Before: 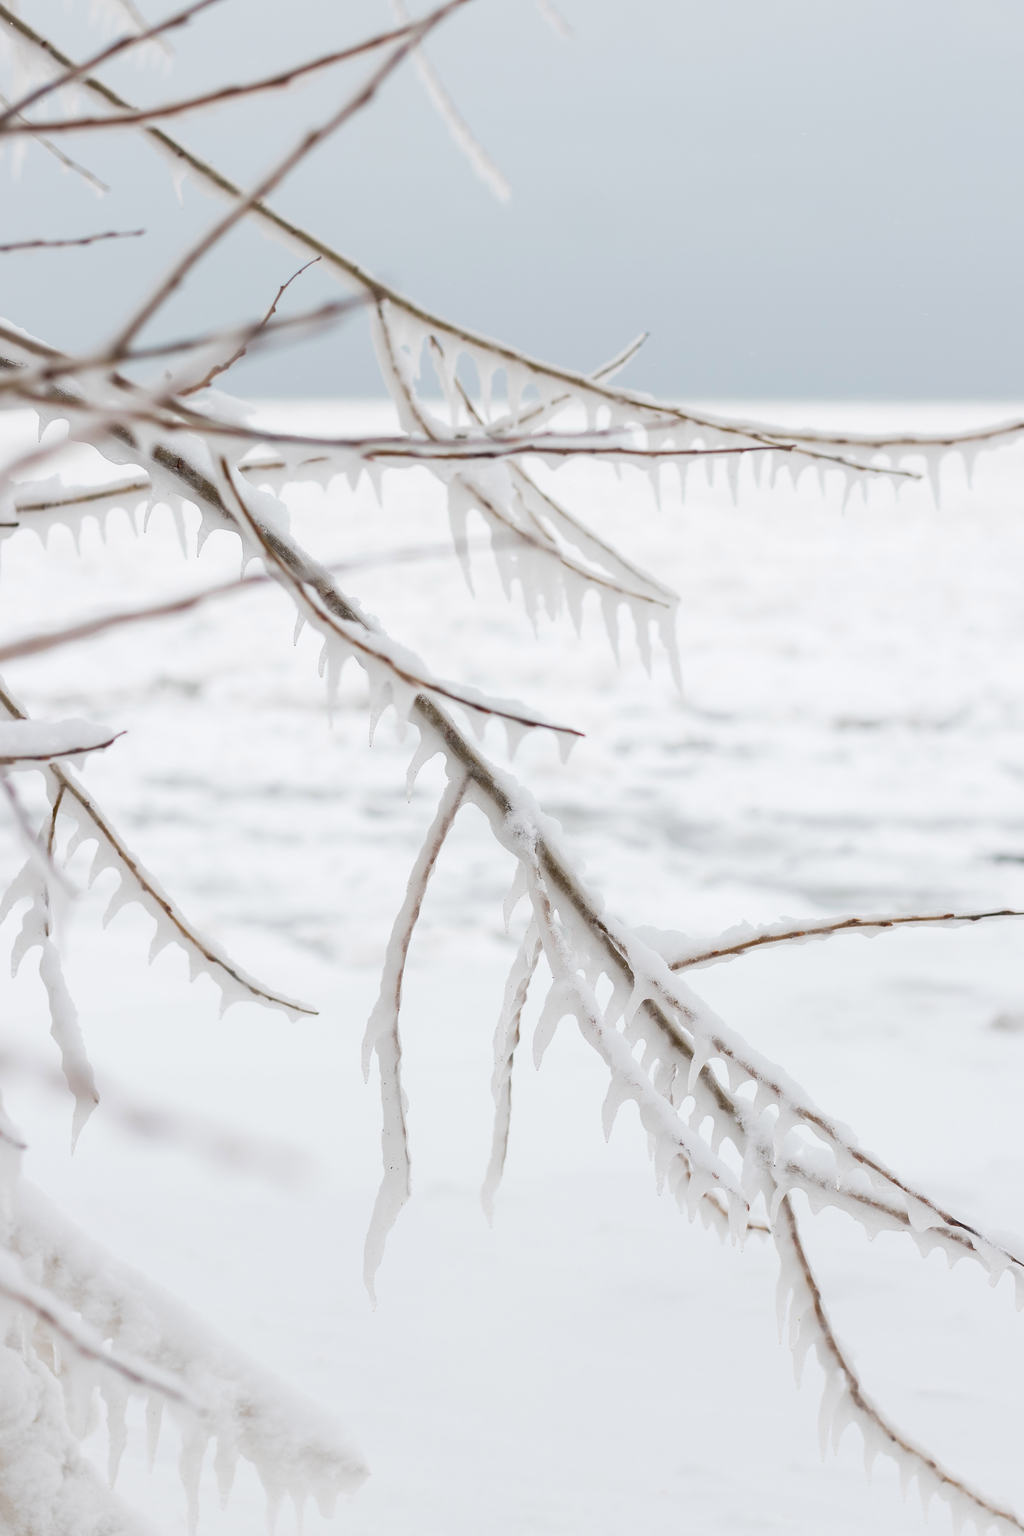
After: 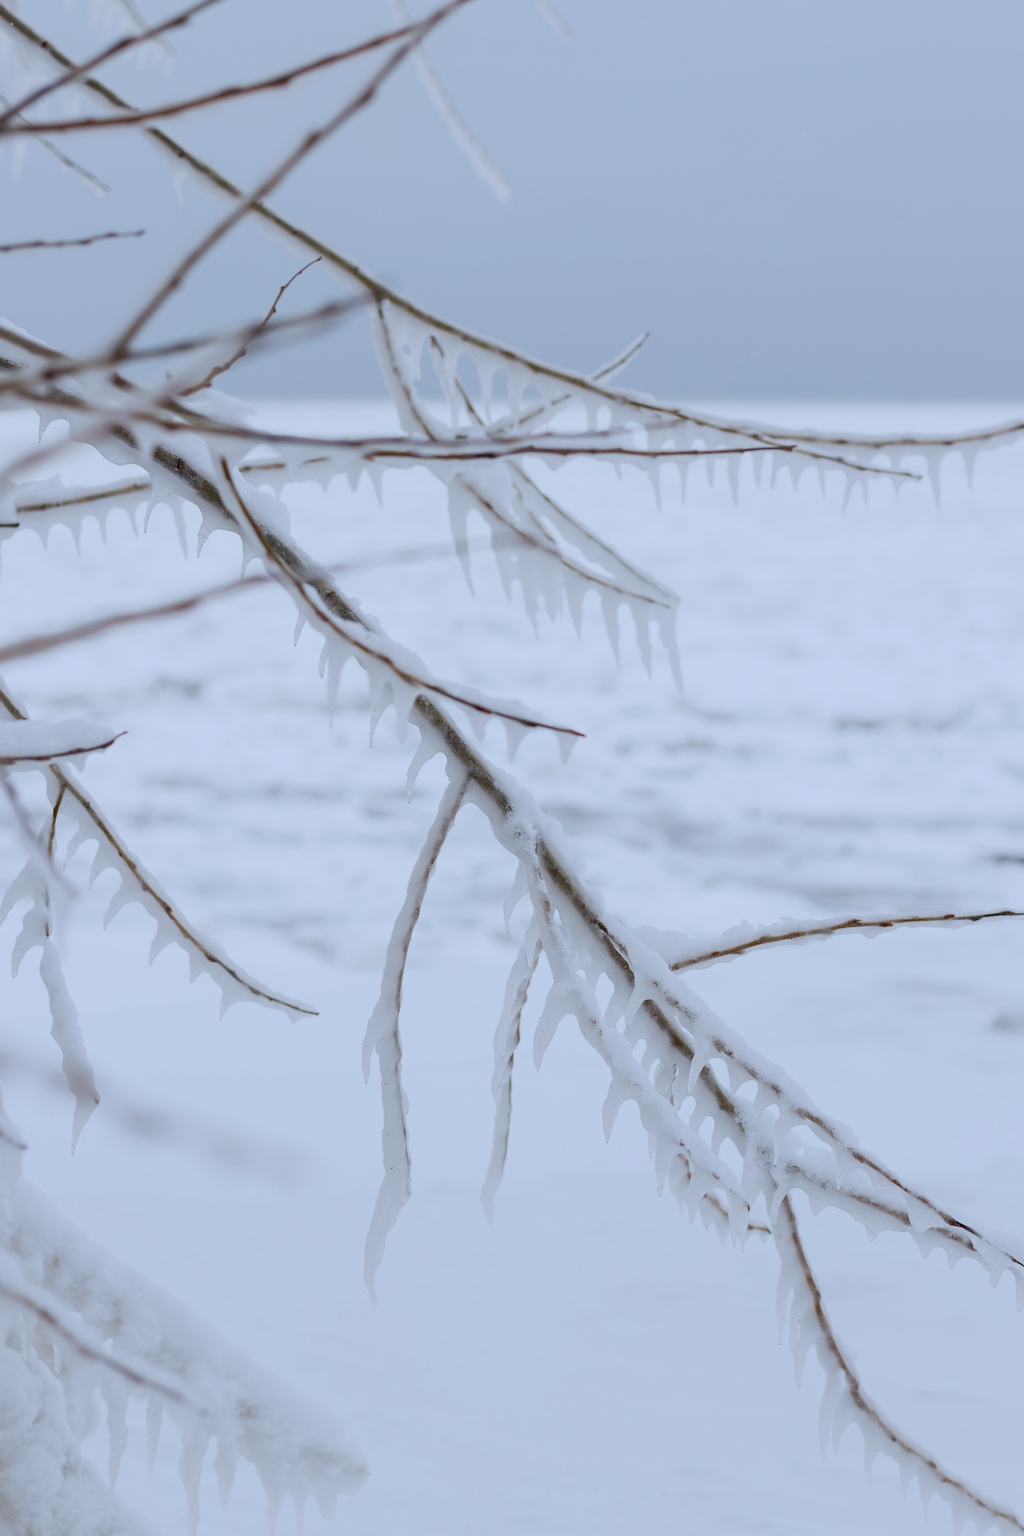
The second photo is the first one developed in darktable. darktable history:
white balance: red 0.931, blue 1.11
exposure: black level correction 0.011, exposure -0.478 EV, compensate highlight preservation false
